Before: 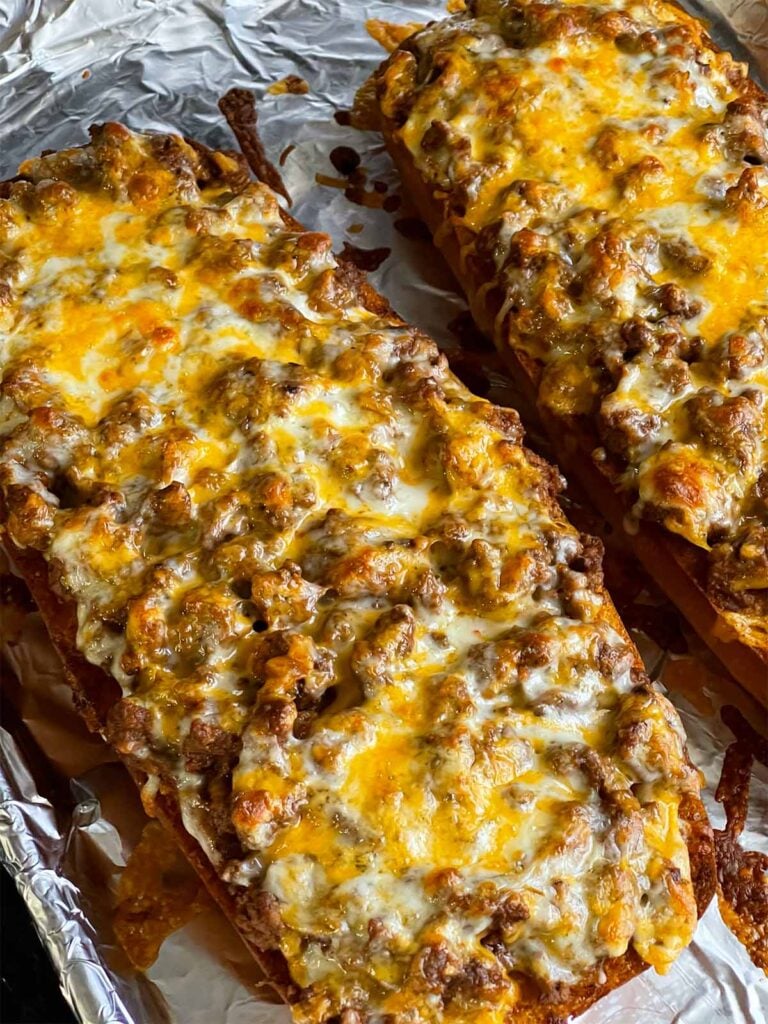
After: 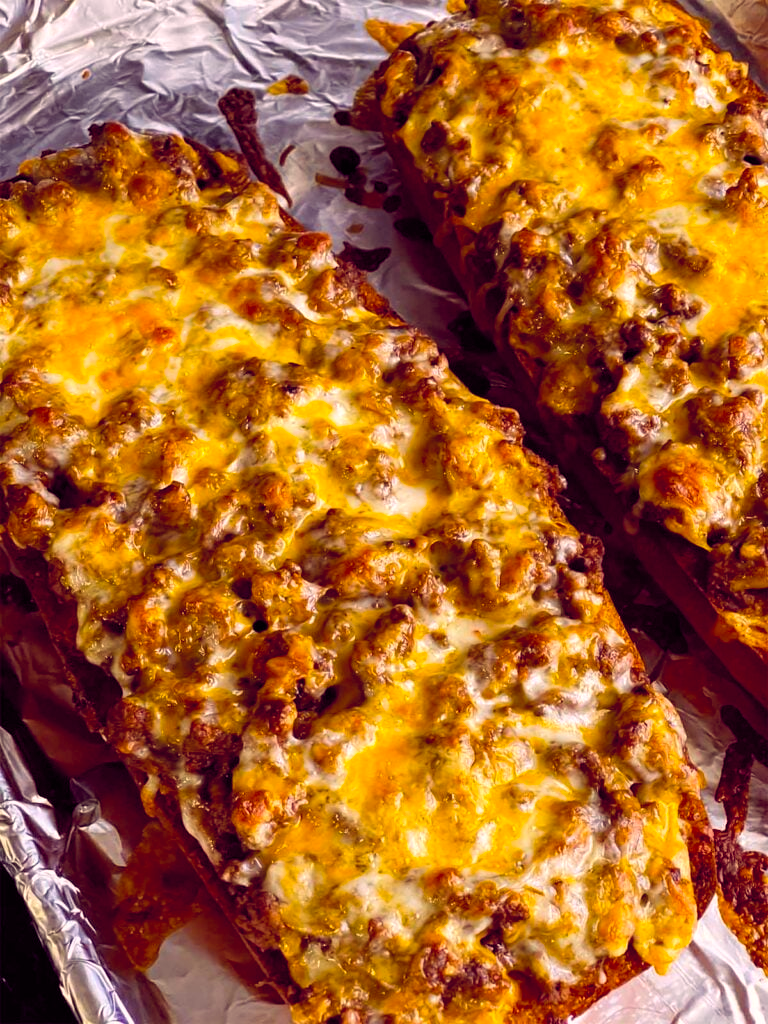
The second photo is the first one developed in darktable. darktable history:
color balance rgb: shadows lift › chroma 6.43%, shadows lift › hue 305.74°, highlights gain › chroma 2.43%, highlights gain › hue 35.74°, global offset › chroma 0.28%, global offset › hue 320.29°, linear chroma grading › global chroma 5.5%, perceptual saturation grading › global saturation 30%, contrast 5.15%
color balance: lift [1, 0.998, 1.001, 1.002], gamma [1, 1.02, 1, 0.98], gain [1, 1.02, 1.003, 0.98]
